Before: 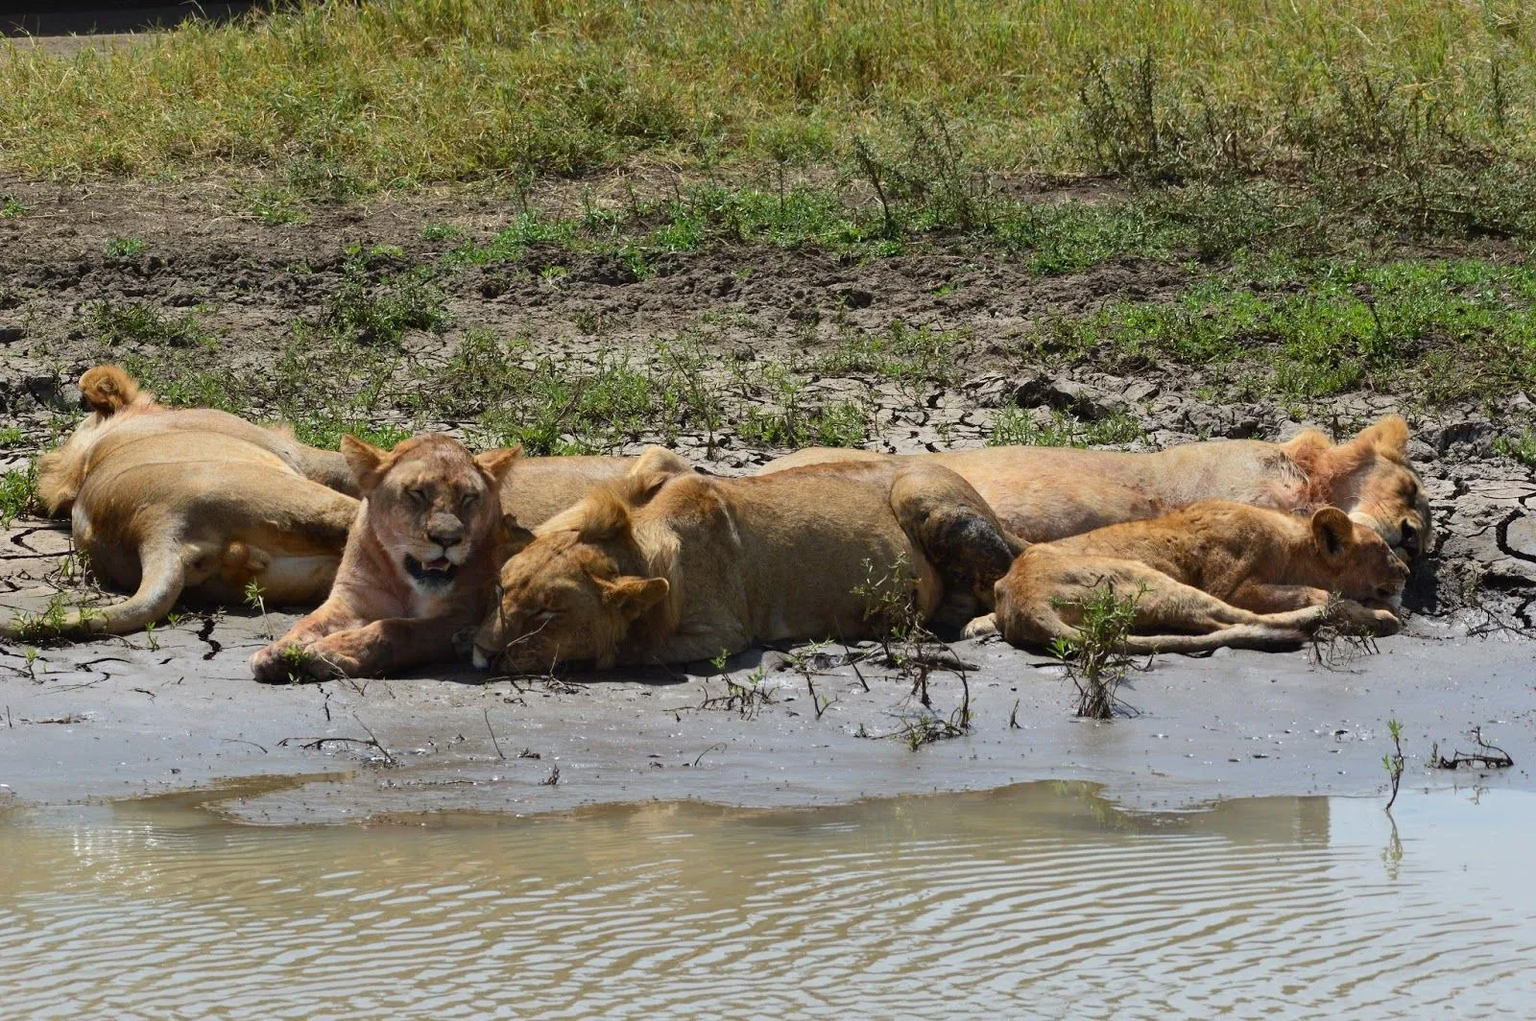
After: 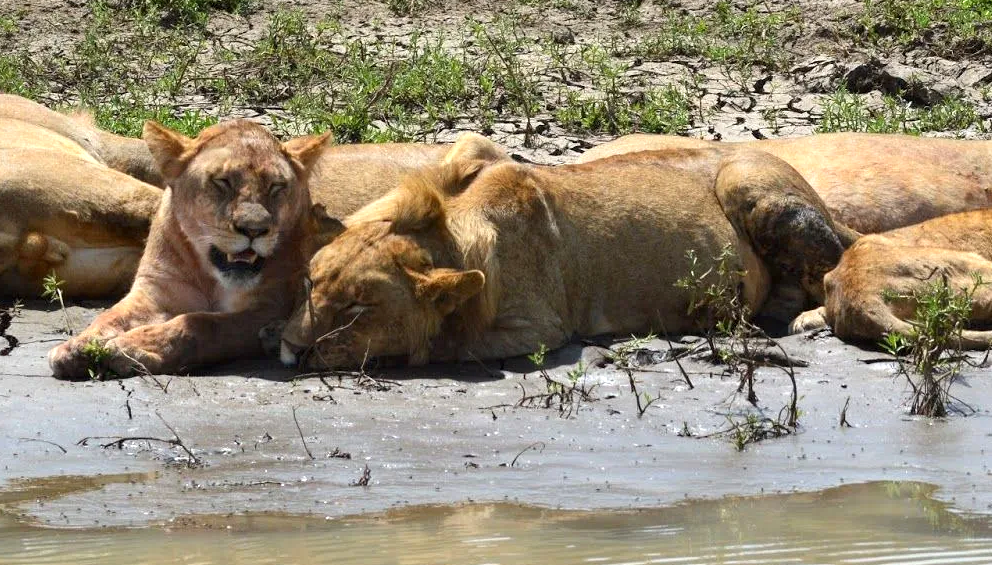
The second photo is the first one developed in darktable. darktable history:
crop: left 13.312%, top 31.28%, right 24.627%, bottom 15.582%
exposure: exposure 0.556 EV, compensate highlight preservation false
local contrast: highlights 100%, shadows 100%, detail 120%, midtone range 0.2
